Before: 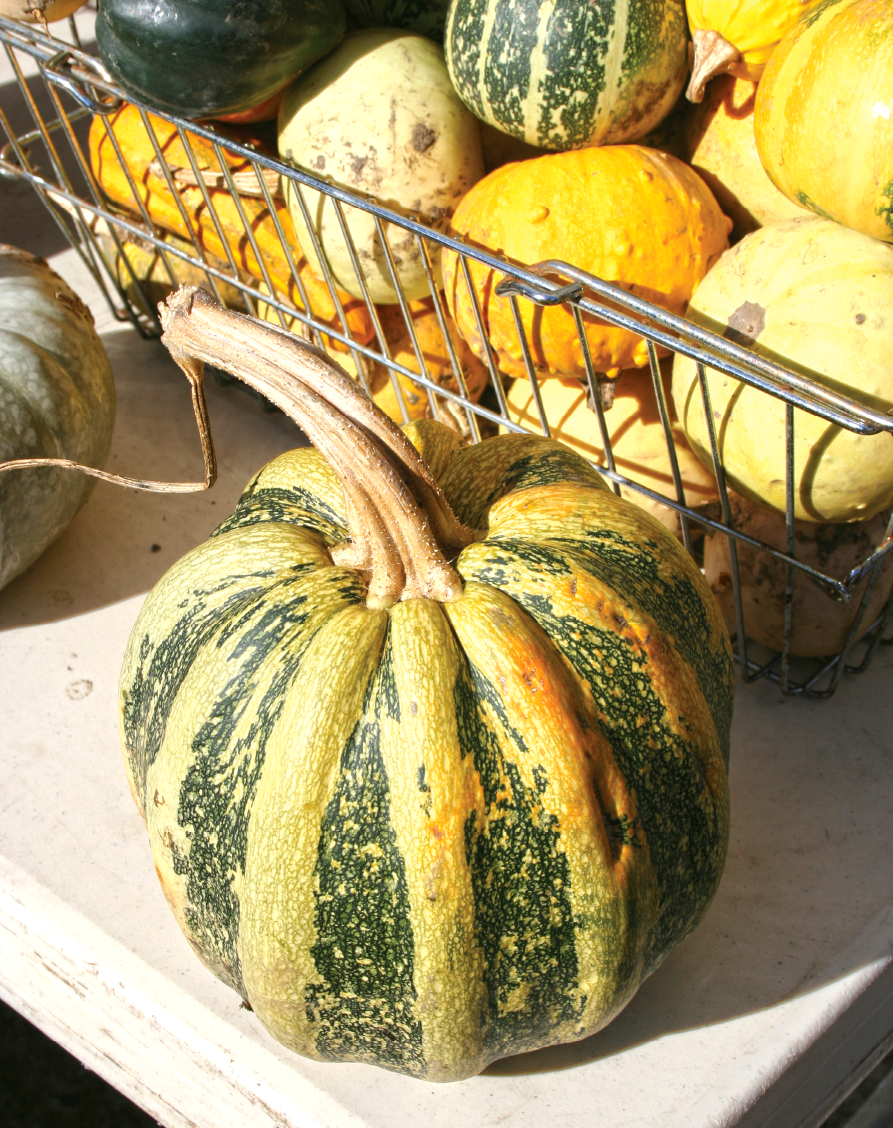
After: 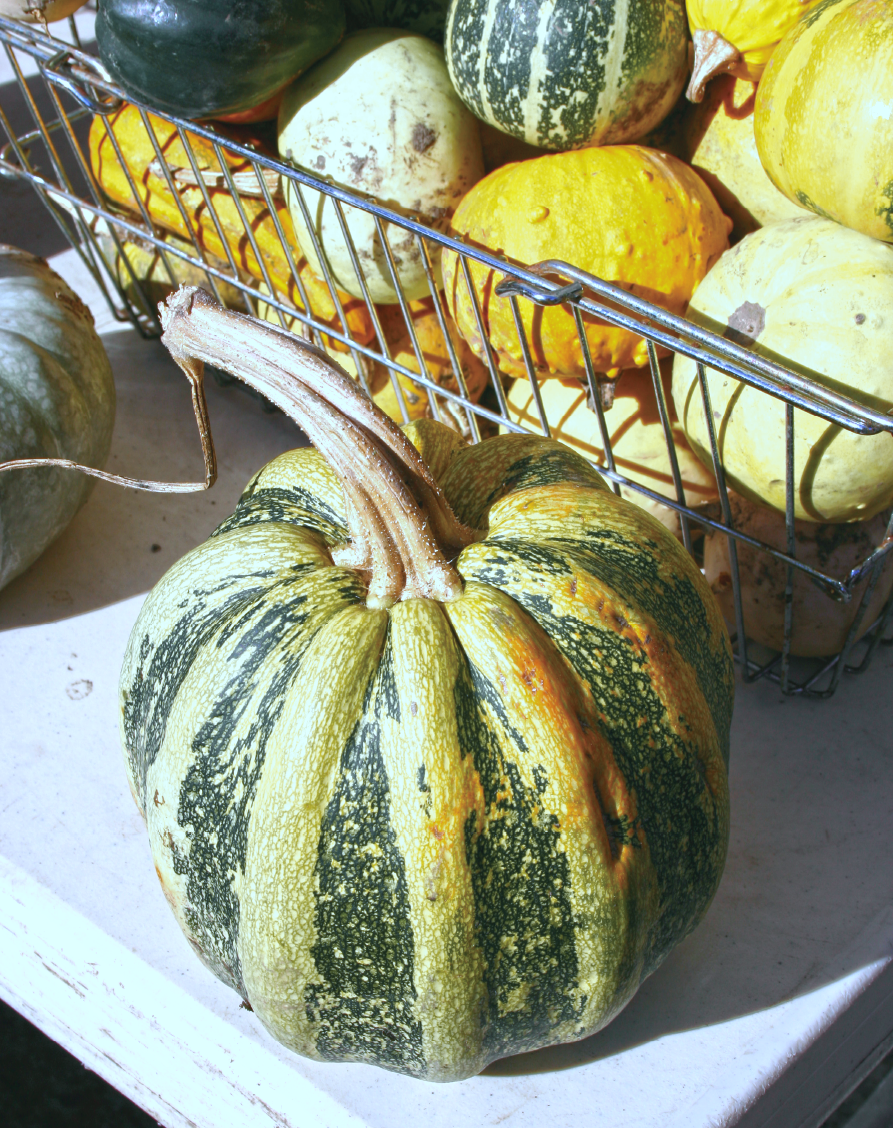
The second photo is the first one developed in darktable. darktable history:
tone curve: curves: ch0 [(0.001, 0.042) (0.128, 0.16) (0.452, 0.42) (0.603, 0.566) (0.754, 0.733) (1, 1)]; ch1 [(0, 0) (0.325, 0.327) (0.412, 0.441) (0.473, 0.466) (0.5, 0.499) (0.549, 0.558) (0.617, 0.625) (0.713, 0.7) (1, 1)]; ch2 [(0, 0) (0.386, 0.397) (0.445, 0.47) (0.505, 0.498) (0.529, 0.524) (0.574, 0.569) (0.652, 0.641) (1, 1)], color space Lab, independent channels, preserve colors none
white balance: red 0.871, blue 1.249
